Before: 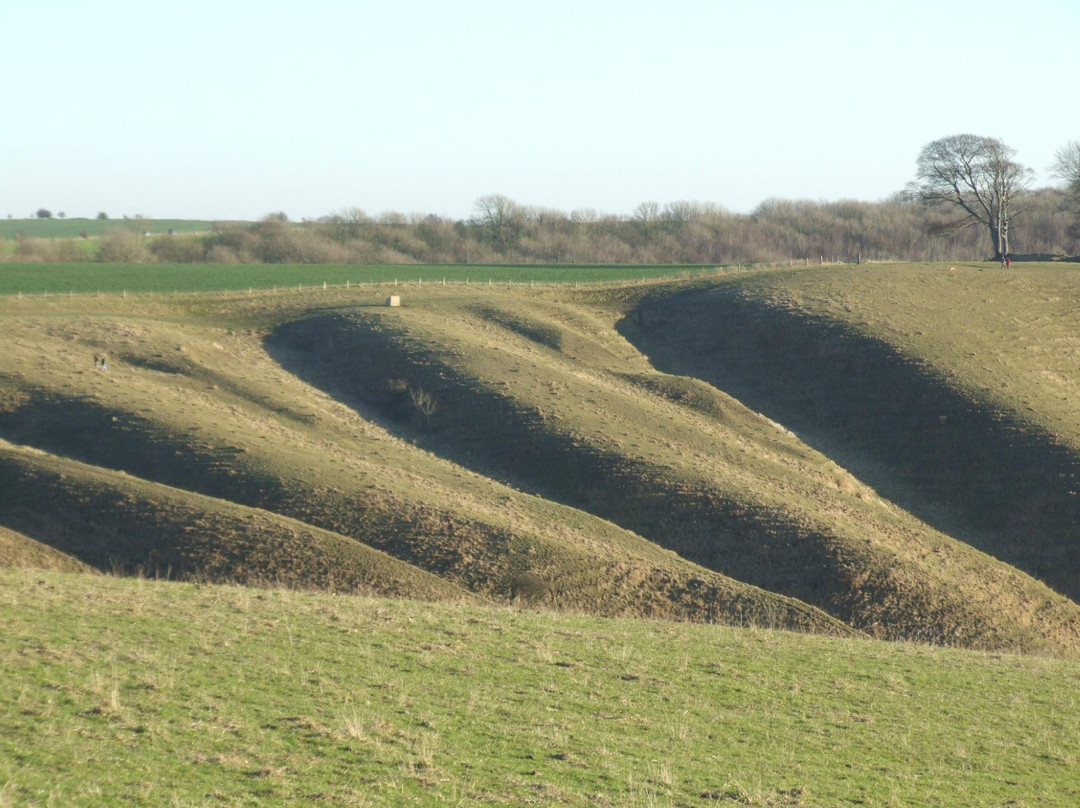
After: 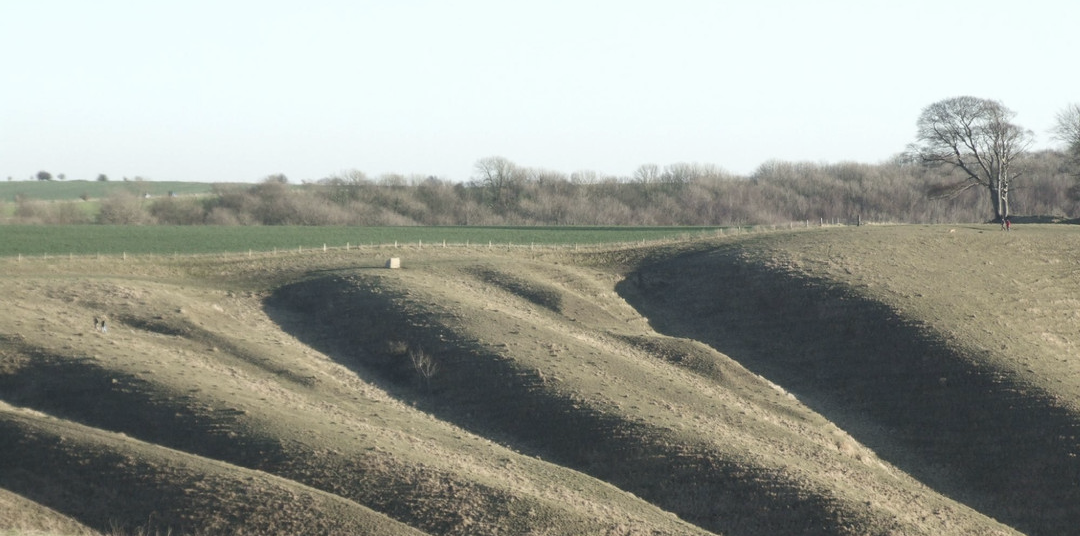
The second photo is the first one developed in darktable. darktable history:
crop and rotate: top 4.738%, bottom 28.902%
contrast brightness saturation: contrast 0.101, saturation -0.378
